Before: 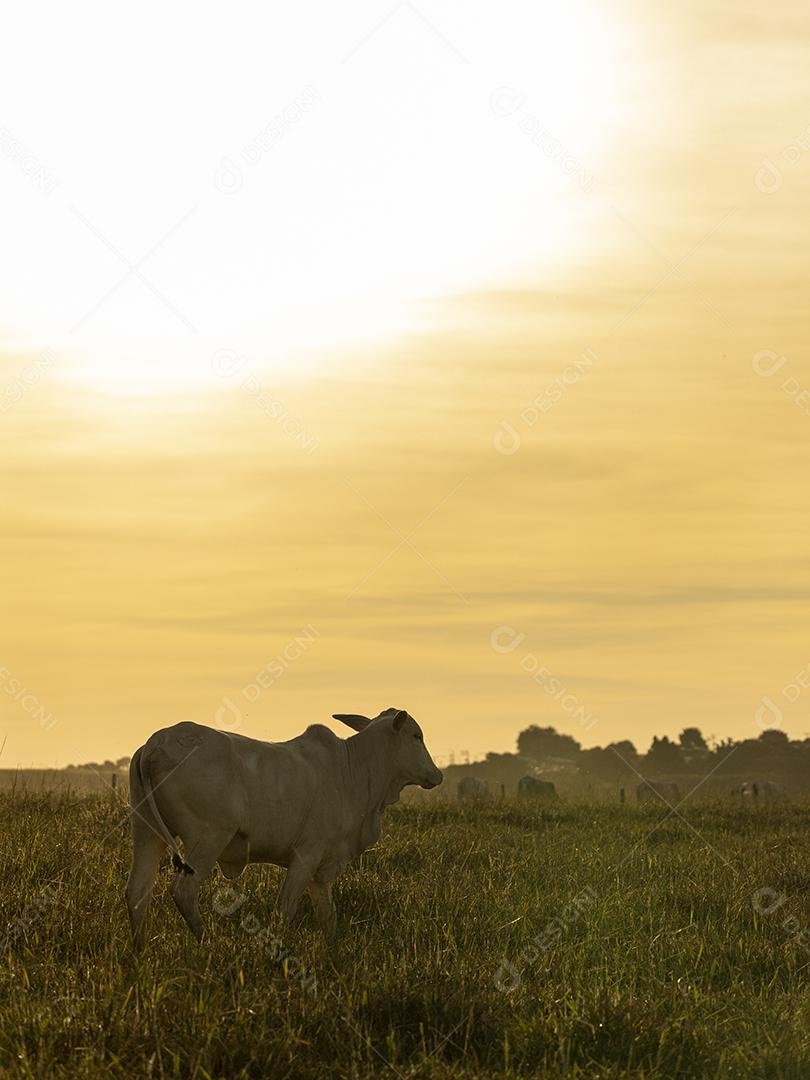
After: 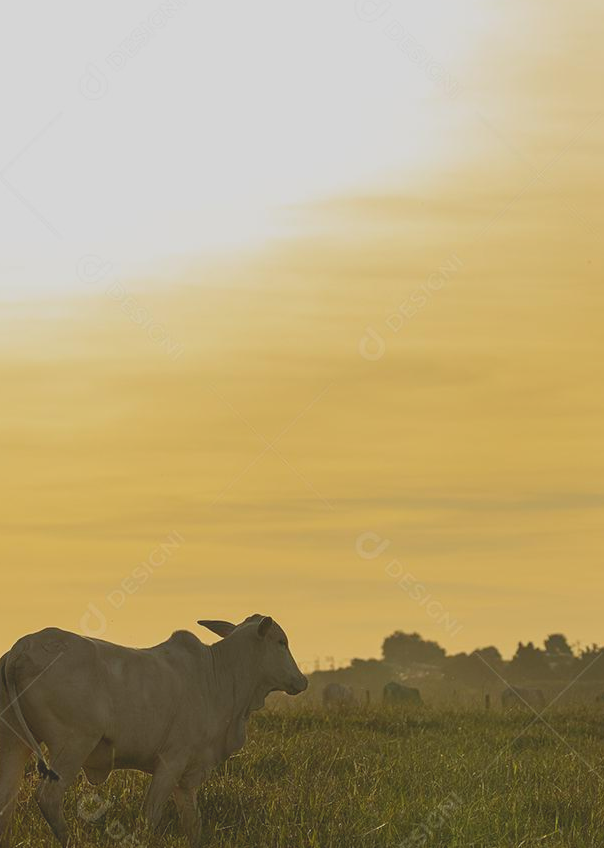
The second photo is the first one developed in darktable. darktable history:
contrast brightness saturation: contrast -0.28
crop: left 16.738%, top 8.784%, right 8.58%, bottom 12.614%
